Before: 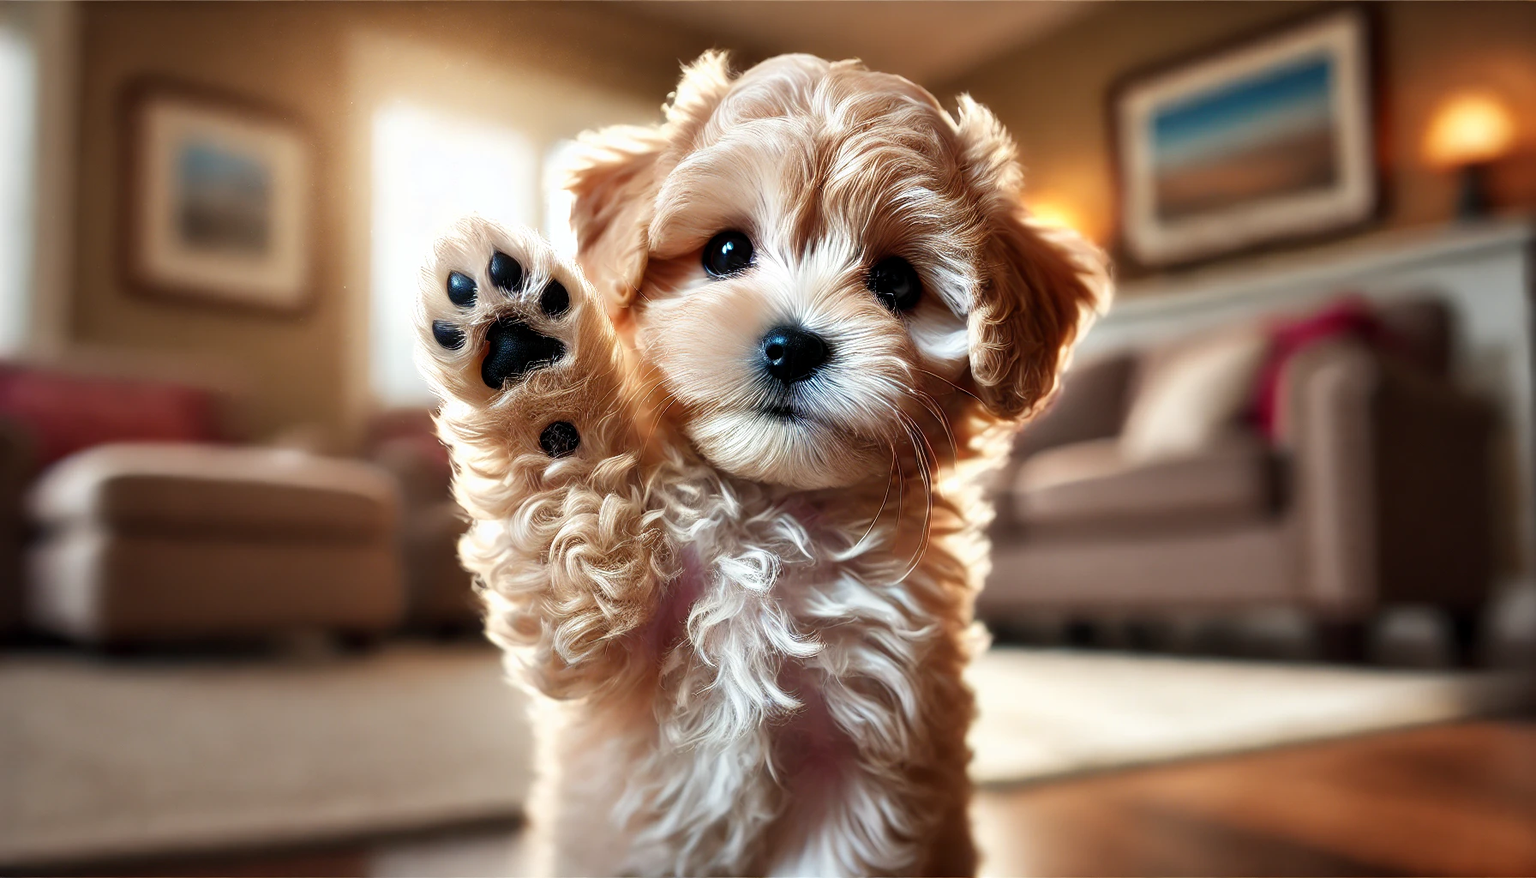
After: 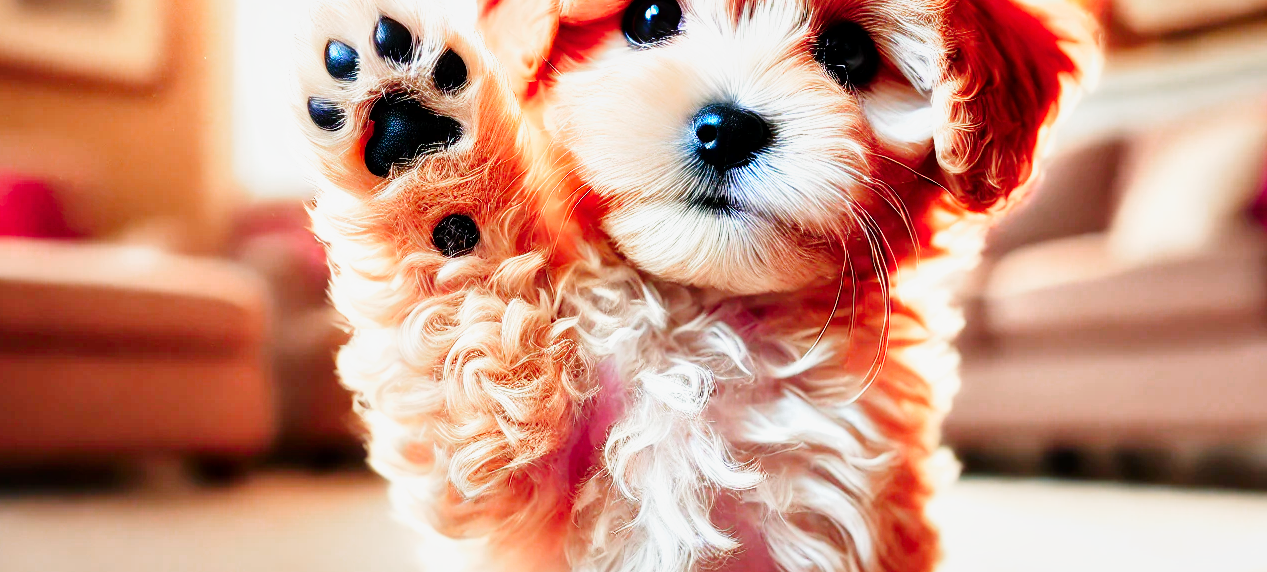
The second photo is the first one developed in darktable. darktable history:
crop: left 11.017%, top 27.142%, right 18.27%, bottom 16.943%
tone curve: curves: ch0 [(0, 0) (0.822, 0.825) (0.994, 0.955)]; ch1 [(0, 0) (0.226, 0.261) (0.383, 0.397) (0.46, 0.46) (0.498, 0.501) (0.524, 0.543) (0.578, 0.575) (1, 1)]; ch2 [(0, 0) (0.438, 0.456) (0.5, 0.495) (0.547, 0.515) (0.597, 0.58) (0.629, 0.603) (1, 1)], preserve colors none
base curve: curves: ch0 [(0, 0) (0.008, 0.007) (0.022, 0.029) (0.048, 0.089) (0.092, 0.197) (0.191, 0.399) (0.275, 0.534) (0.357, 0.65) (0.477, 0.78) (0.542, 0.833) (0.799, 0.973) (1, 1)], preserve colors none
color zones: curves: ch0 [(0.473, 0.374) (0.742, 0.784)]; ch1 [(0.354, 0.737) (0.742, 0.705)]; ch2 [(0.318, 0.421) (0.758, 0.532)]
exposure: exposure 0.125 EV, compensate exposure bias true, compensate highlight preservation false
local contrast: mode bilateral grid, contrast 19, coarseness 50, detail 120%, midtone range 0.2
